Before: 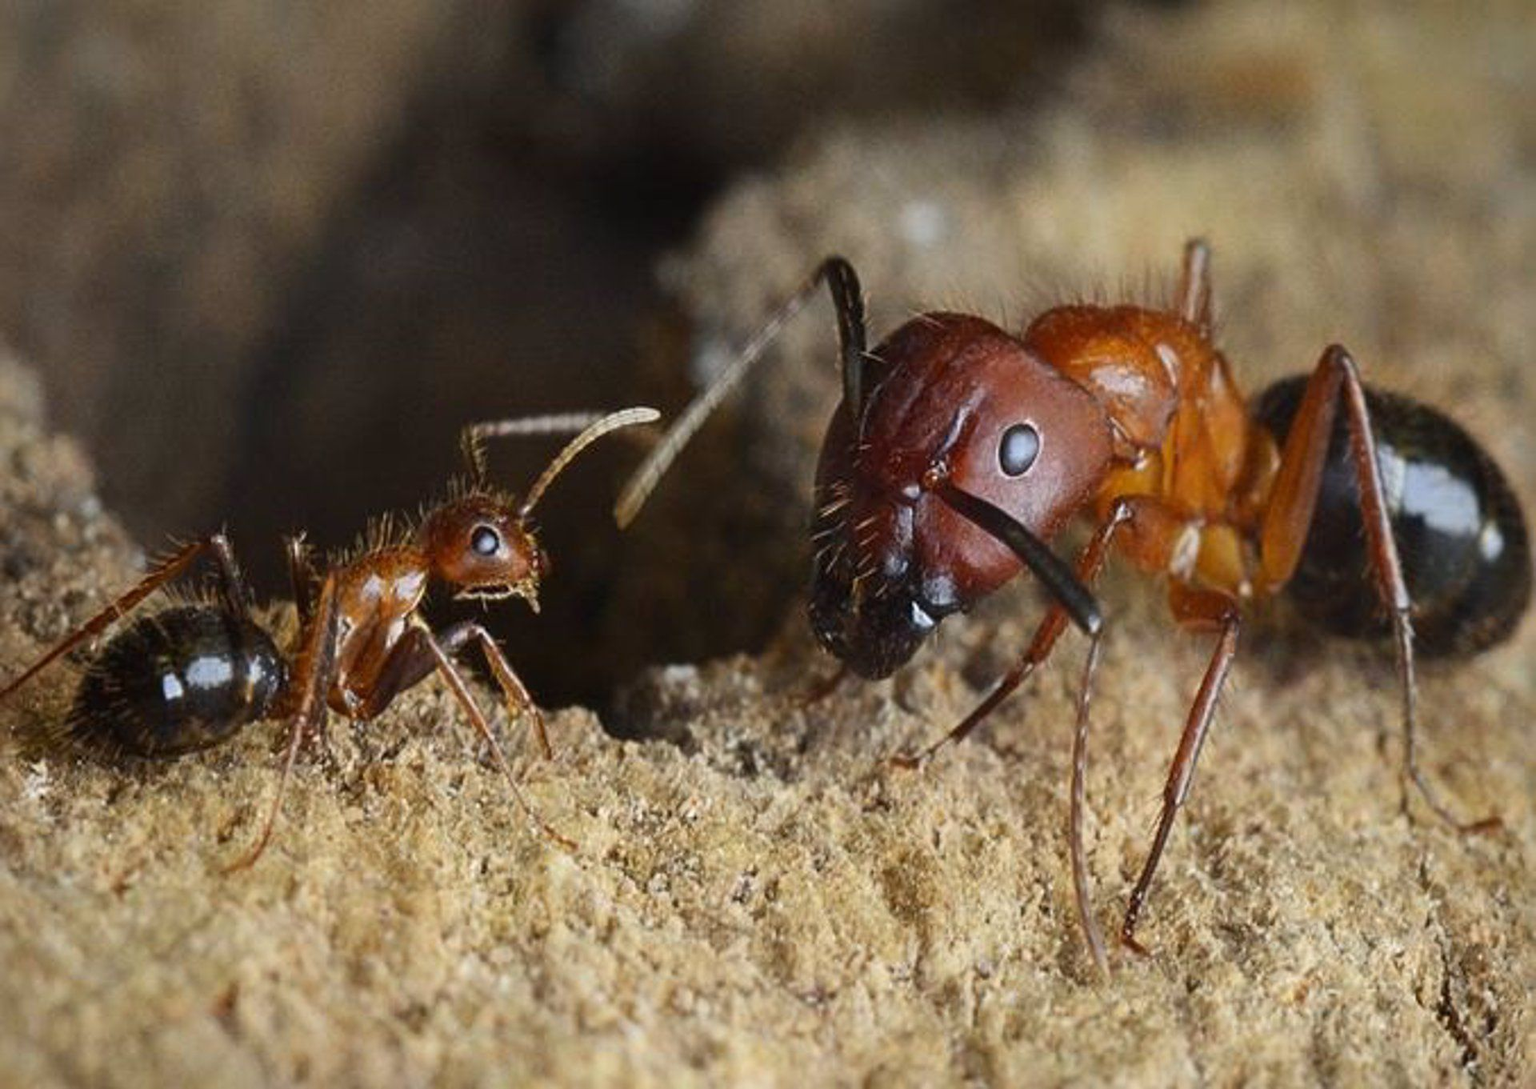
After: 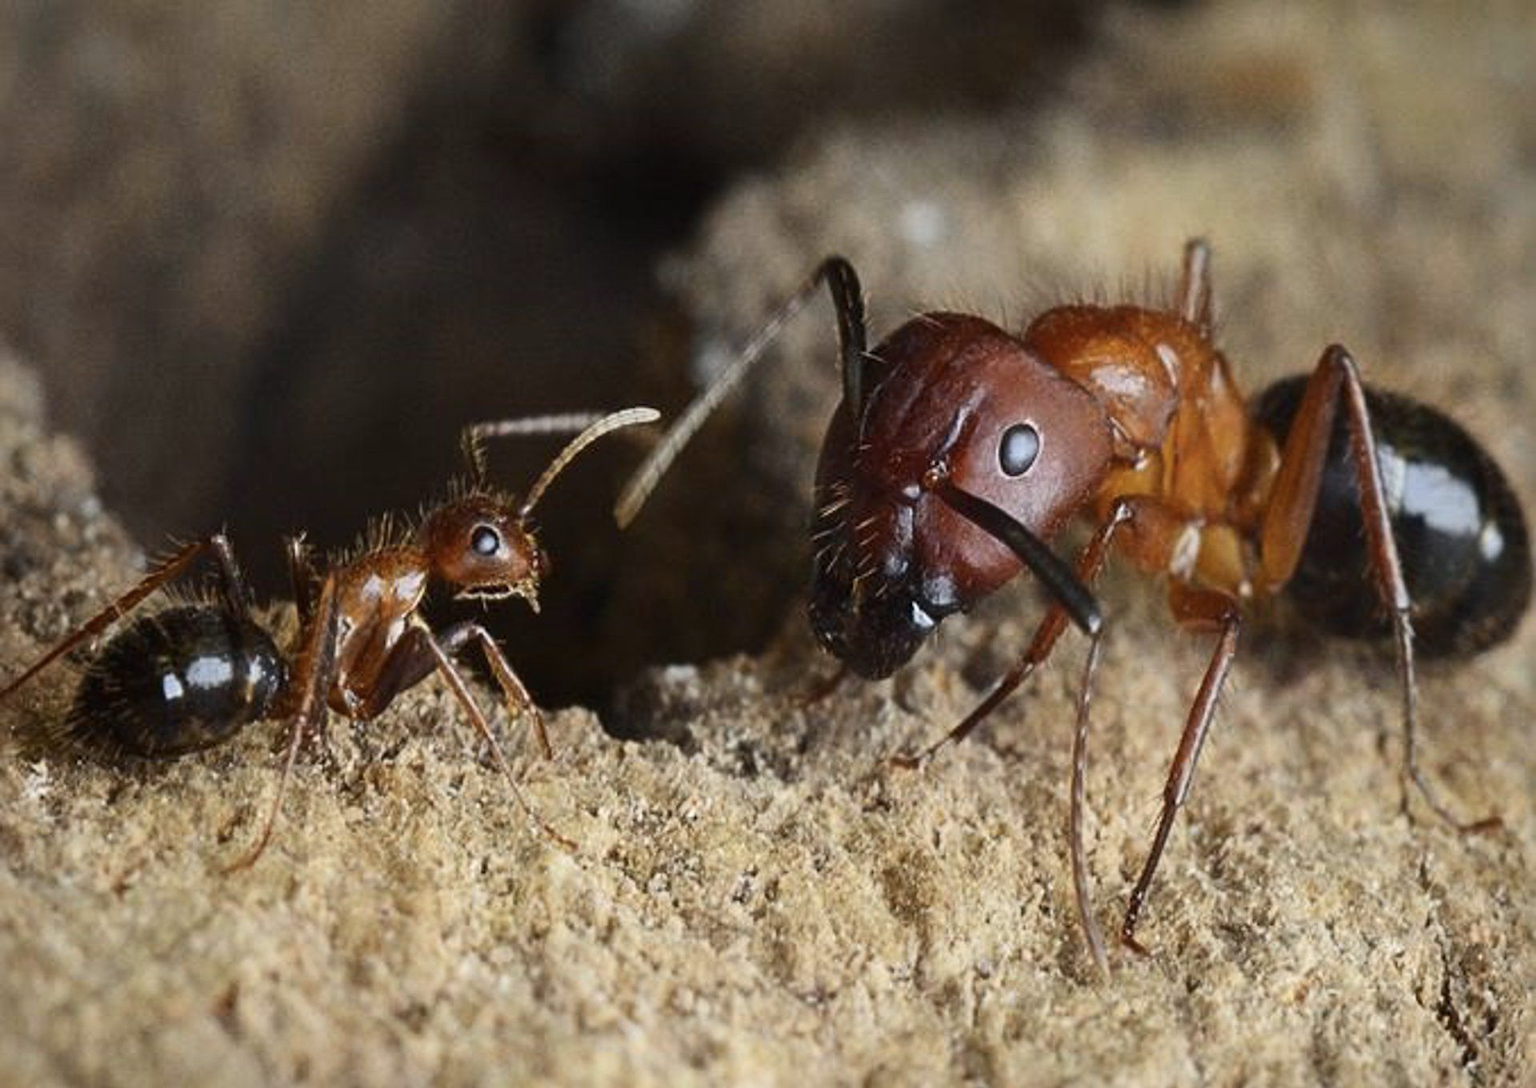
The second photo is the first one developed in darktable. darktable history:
contrast brightness saturation: contrast 0.109, saturation -0.164
